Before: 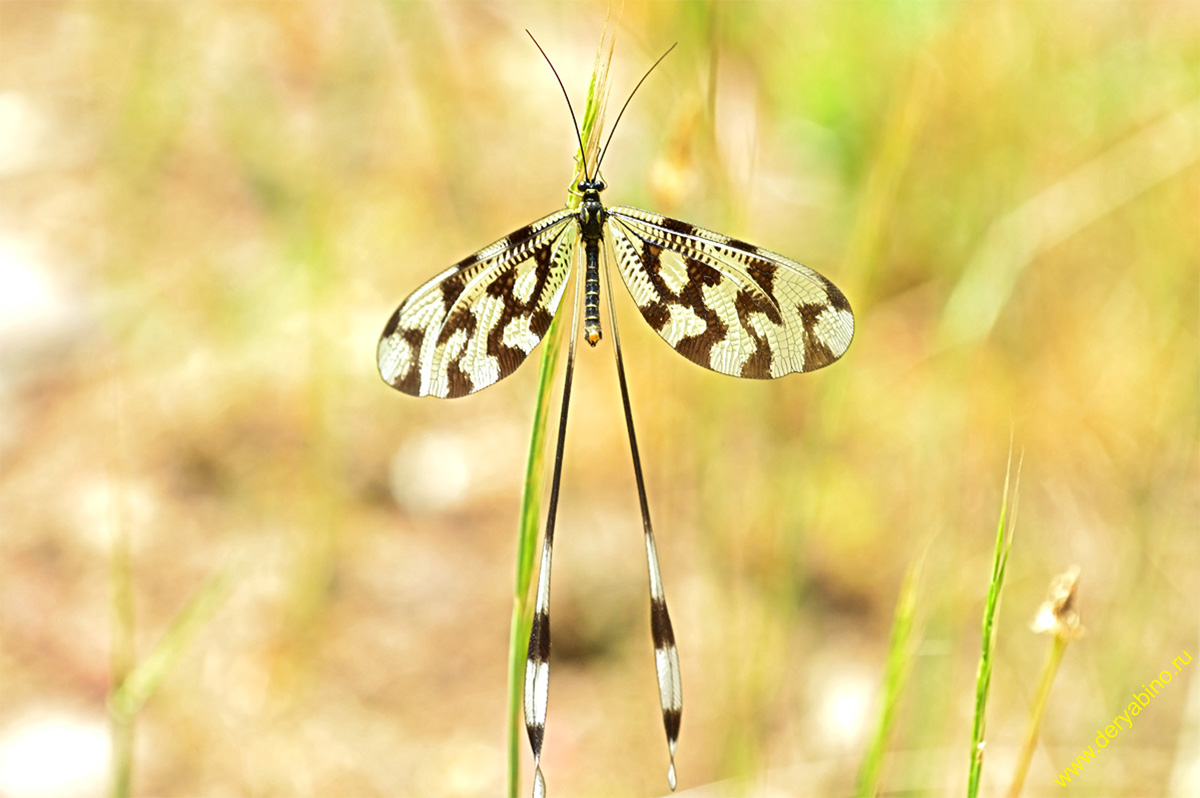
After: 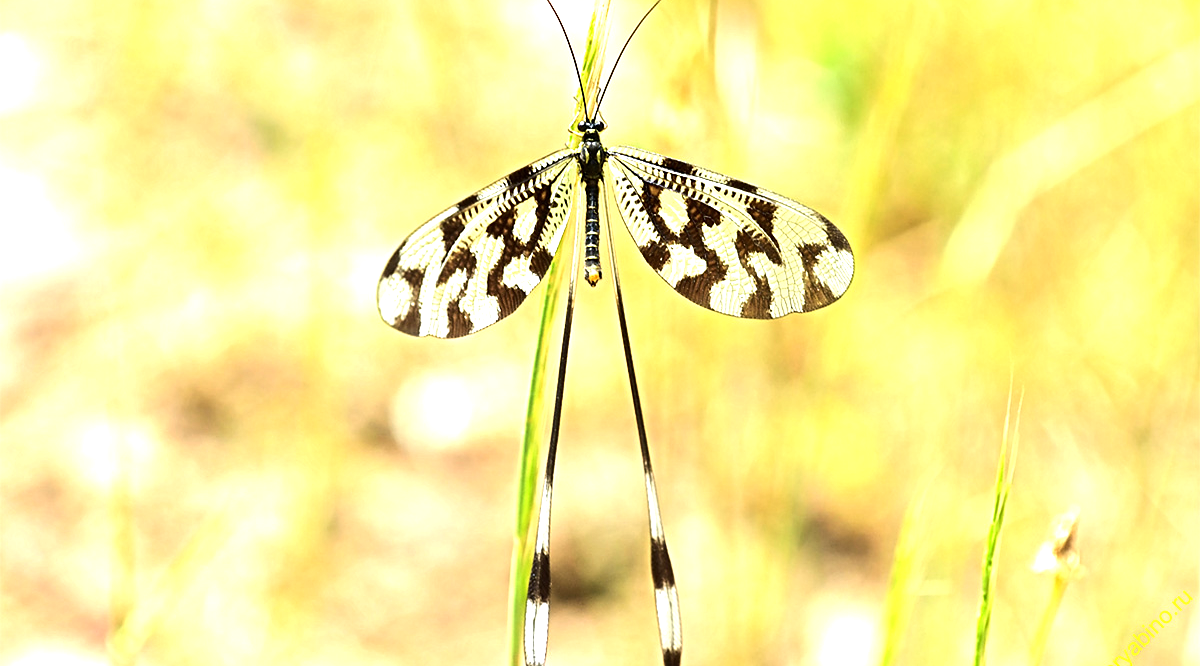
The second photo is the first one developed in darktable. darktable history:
sharpen: radius 1
tone equalizer: -8 EV -0.75 EV, -7 EV -0.7 EV, -6 EV -0.6 EV, -5 EV -0.4 EV, -3 EV 0.4 EV, -2 EV 0.6 EV, -1 EV 0.7 EV, +0 EV 0.75 EV, edges refinement/feathering 500, mask exposure compensation -1.57 EV, preserve details no
crop: top 7.625%, bottom 8.027%
